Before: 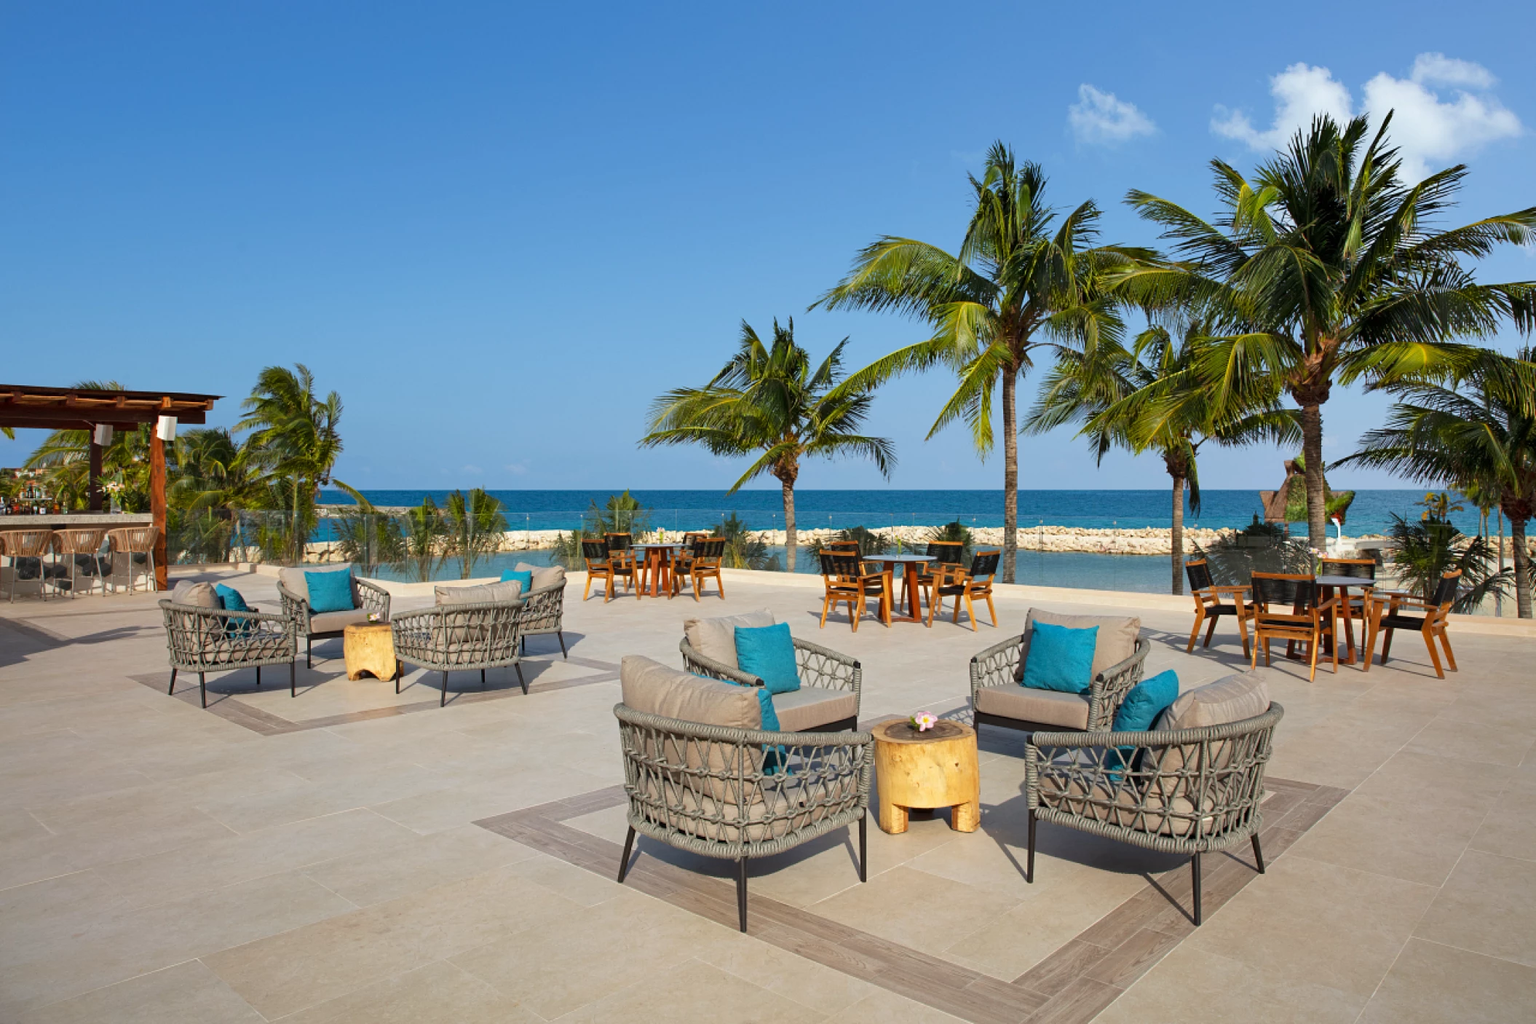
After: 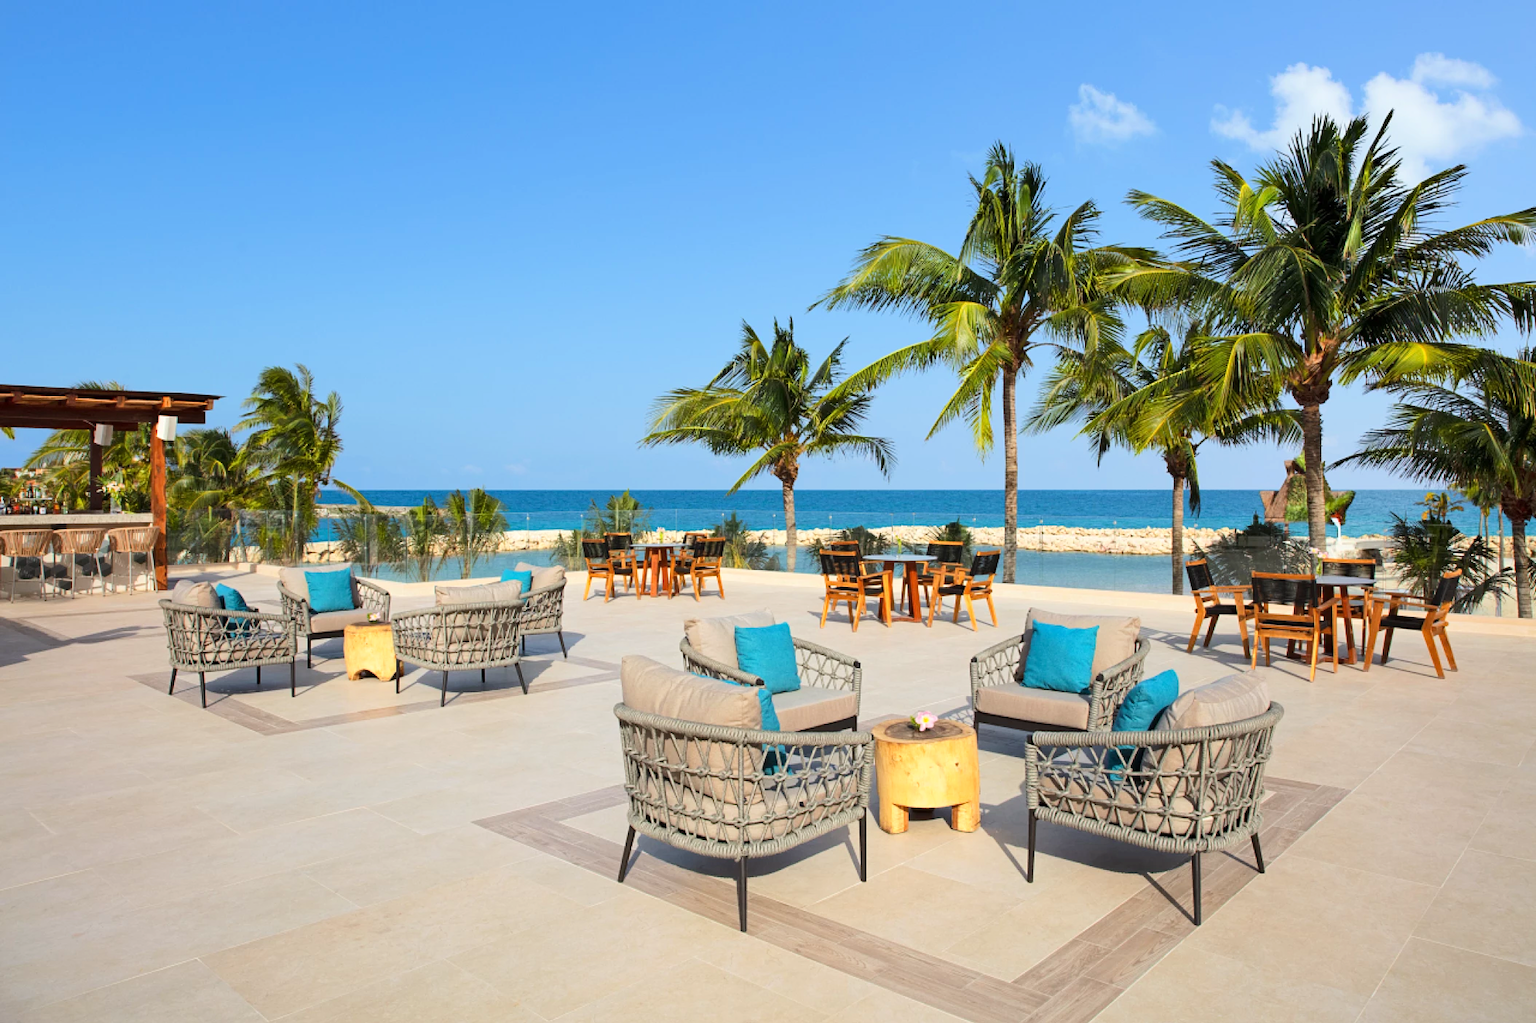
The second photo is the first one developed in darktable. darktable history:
tone curve: curves: ch0 [(0, 0) (0.003, 0.003) (0.011, 0.014) (0.025, 0.031) (0.044, 0.055) (0.069, 0.086) (0.1, 0.124) (0.136, 0.168) (0.177, 0.22) (0.224, 0.278) (0.277, 0.344) (0.335, 0.426) (0.399, 0.515) (0.468, 0.597) (0.543, 0.672) (0.623, 0.746) (0.709, 0.815) (0.801, 0.881) (0.898, 0.939) (1, 1)]
